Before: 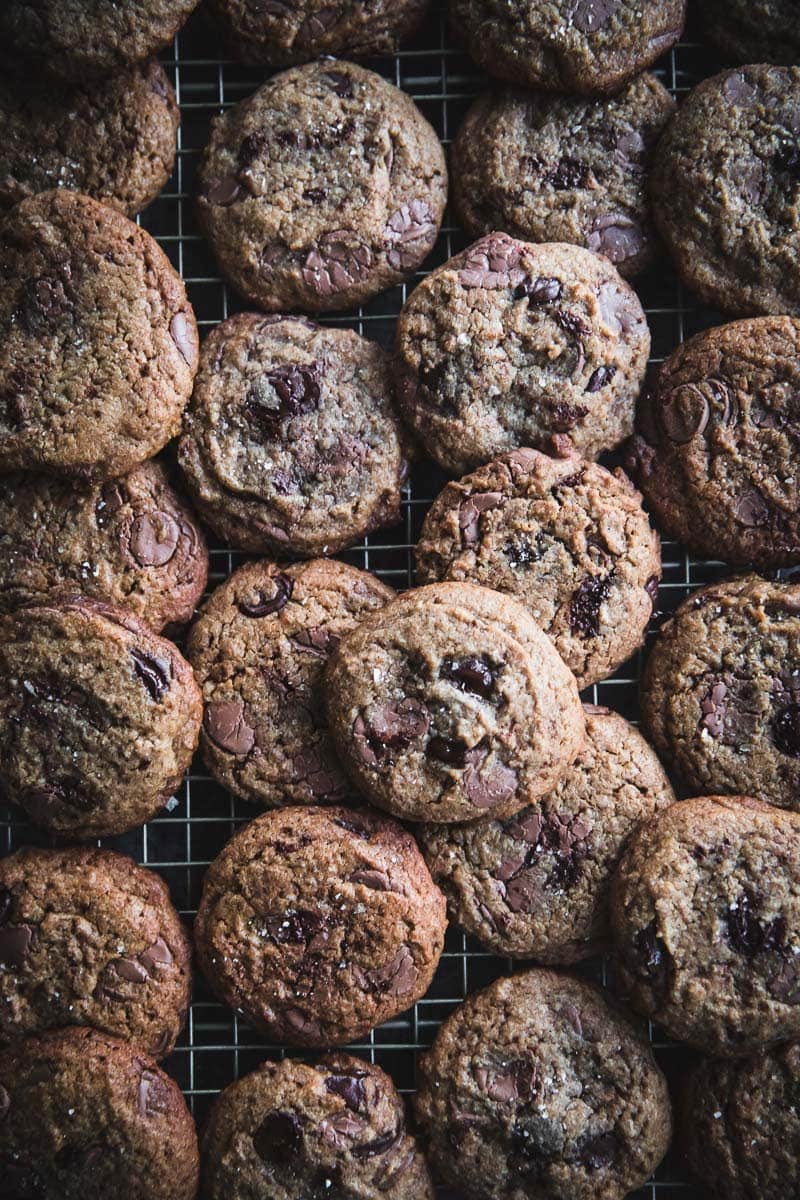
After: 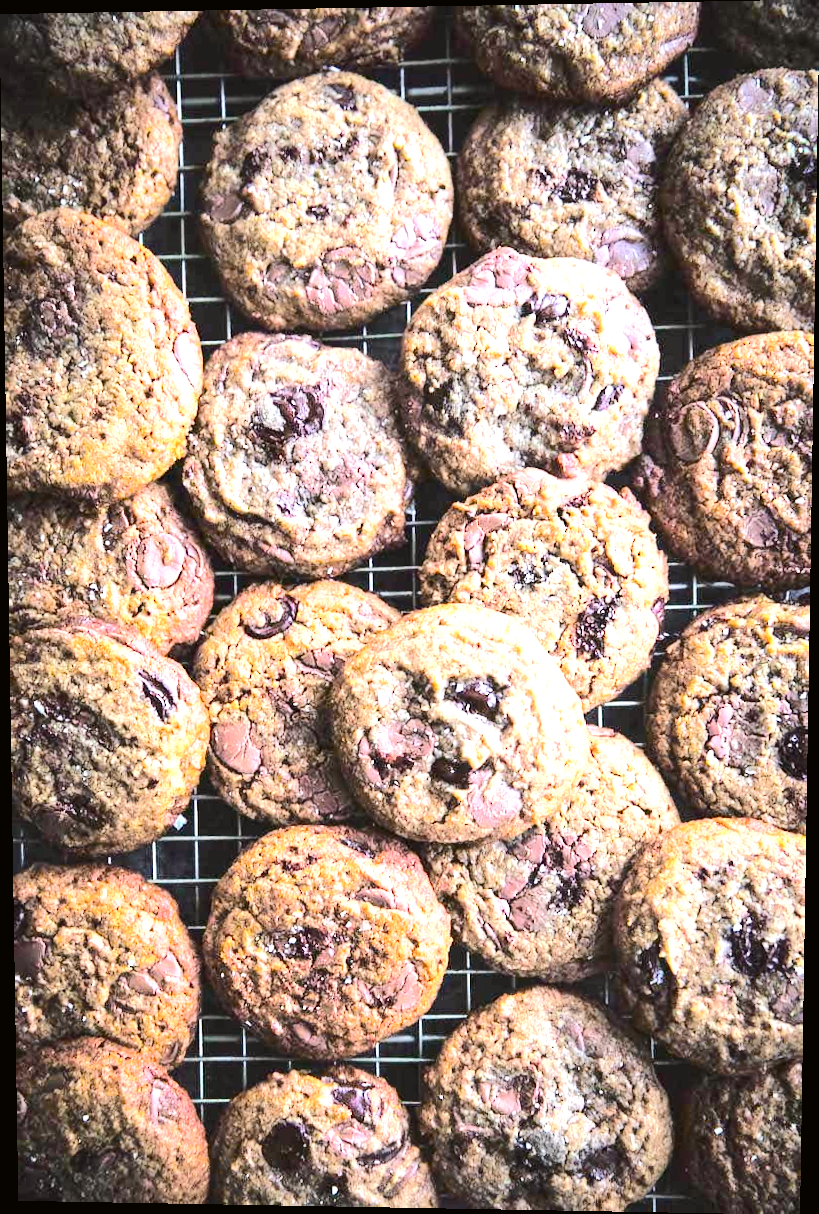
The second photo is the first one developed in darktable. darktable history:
exposure: black level correction 0.001, exposure 1.84 EV, compensate highlight preservation false
rotate and perspective: lens shift (vertical) 0.048, lens shift (horizontal) -0.024, automatic cropping off
white balance: red 1.009, blue 1.027
tone curve: curves: ch0 [(0, 0.011) (0.104, 0.085) (0.236, 0.234) (0.398, 0.507) (0.472, 0.62) (0.641, 0.773) (0.835, 0.883) (1, 0.961)]; ch1 [(0, 0) (0.353, 0.344) (0.43, 0.401) (0.479, 0.476) (0.502, 0.504) (0.54, 0.542) (0.602, 0.613) (0.638, 0.668) (0.693, 0.727) (1, 1)]; ch2 [(0, 0) (0.34, 0.314) (0.434, 0.43) (0.5, 0.506) (0.528, 0.534) (0.55, 0.567) (0.595, 0.613) (0.644, 0.729) (1, 1)], color space Lab, independent channels, preserve colors none
